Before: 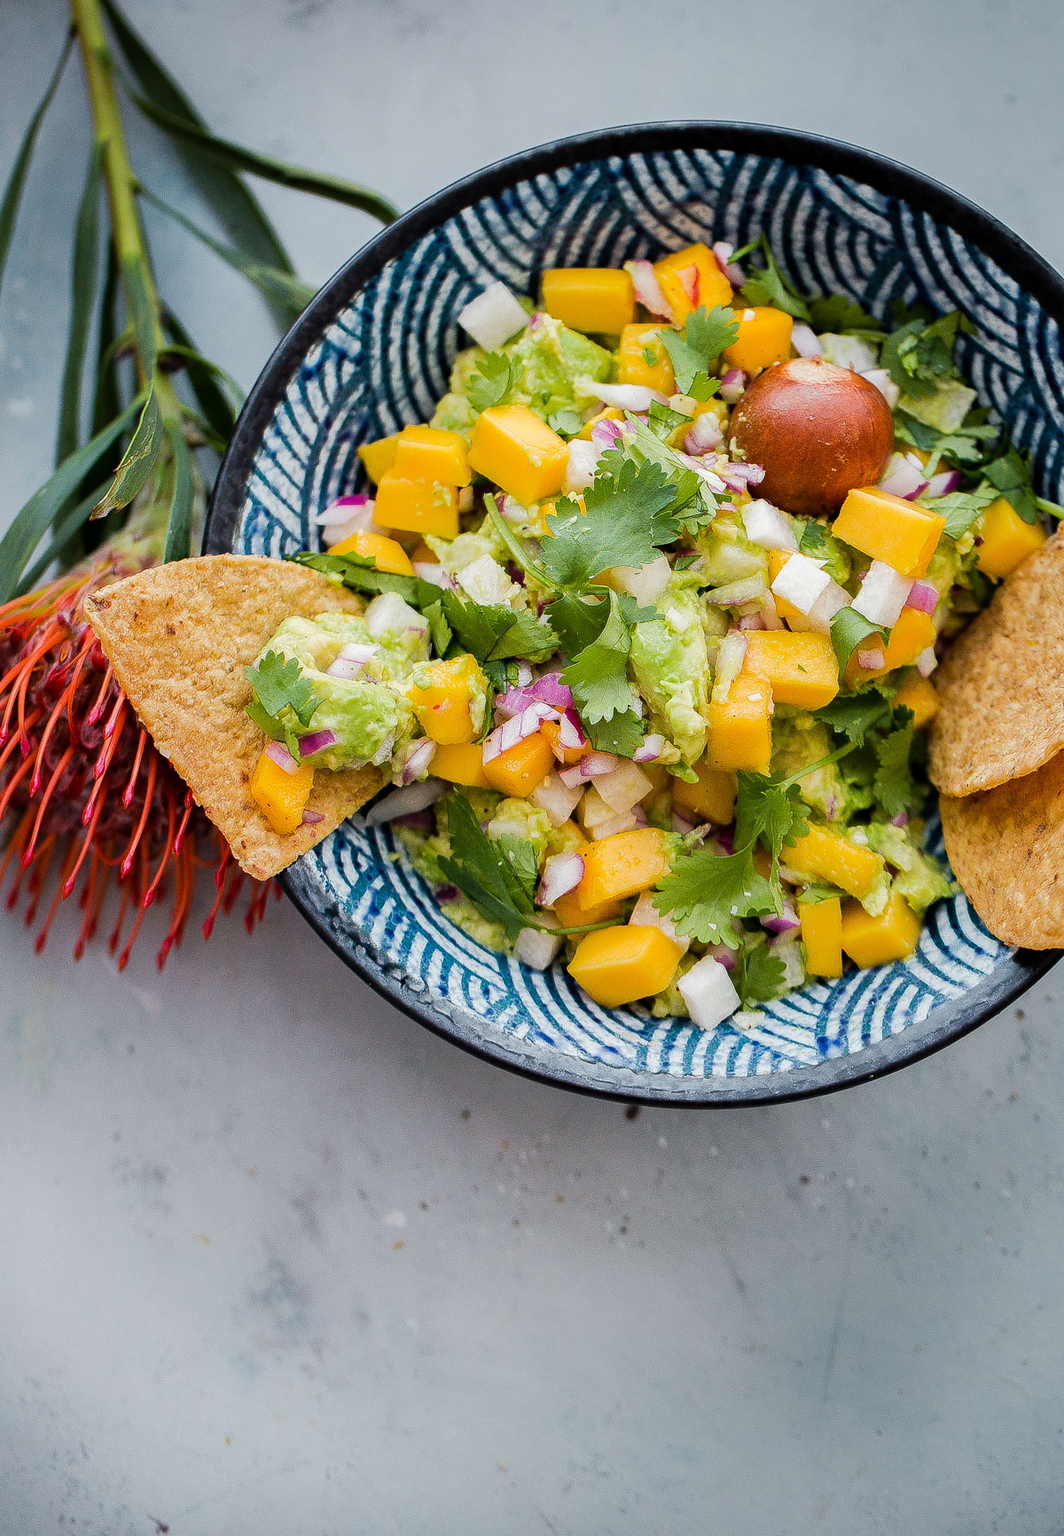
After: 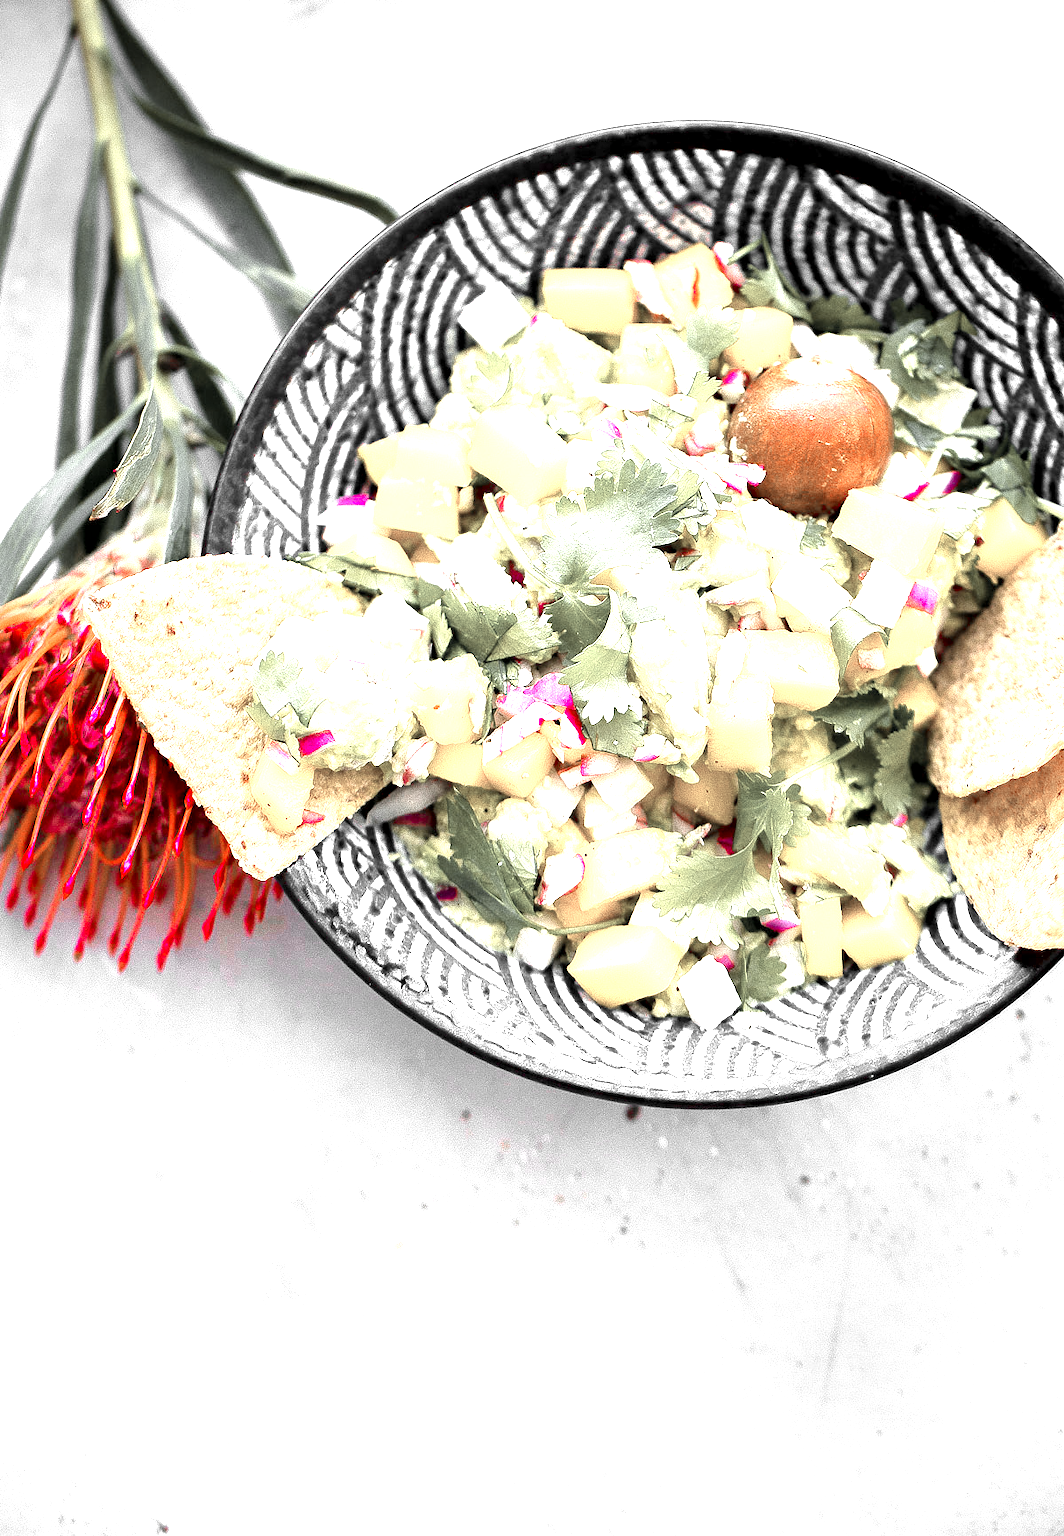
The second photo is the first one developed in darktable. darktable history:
exposure: black level correction 0.001, exposure 1.84 EV, compensate highlight preservation false
contrast brightness saturation: saturation -0.05
color zones: curves: ch1 [(0, 0.831) (0.08, 0.771) (0.157, 0.268) (0.241, 0.207) (0.562, -0.005) (0.714, -0.013) (0.876, 0.01) (1, 0.831)]
